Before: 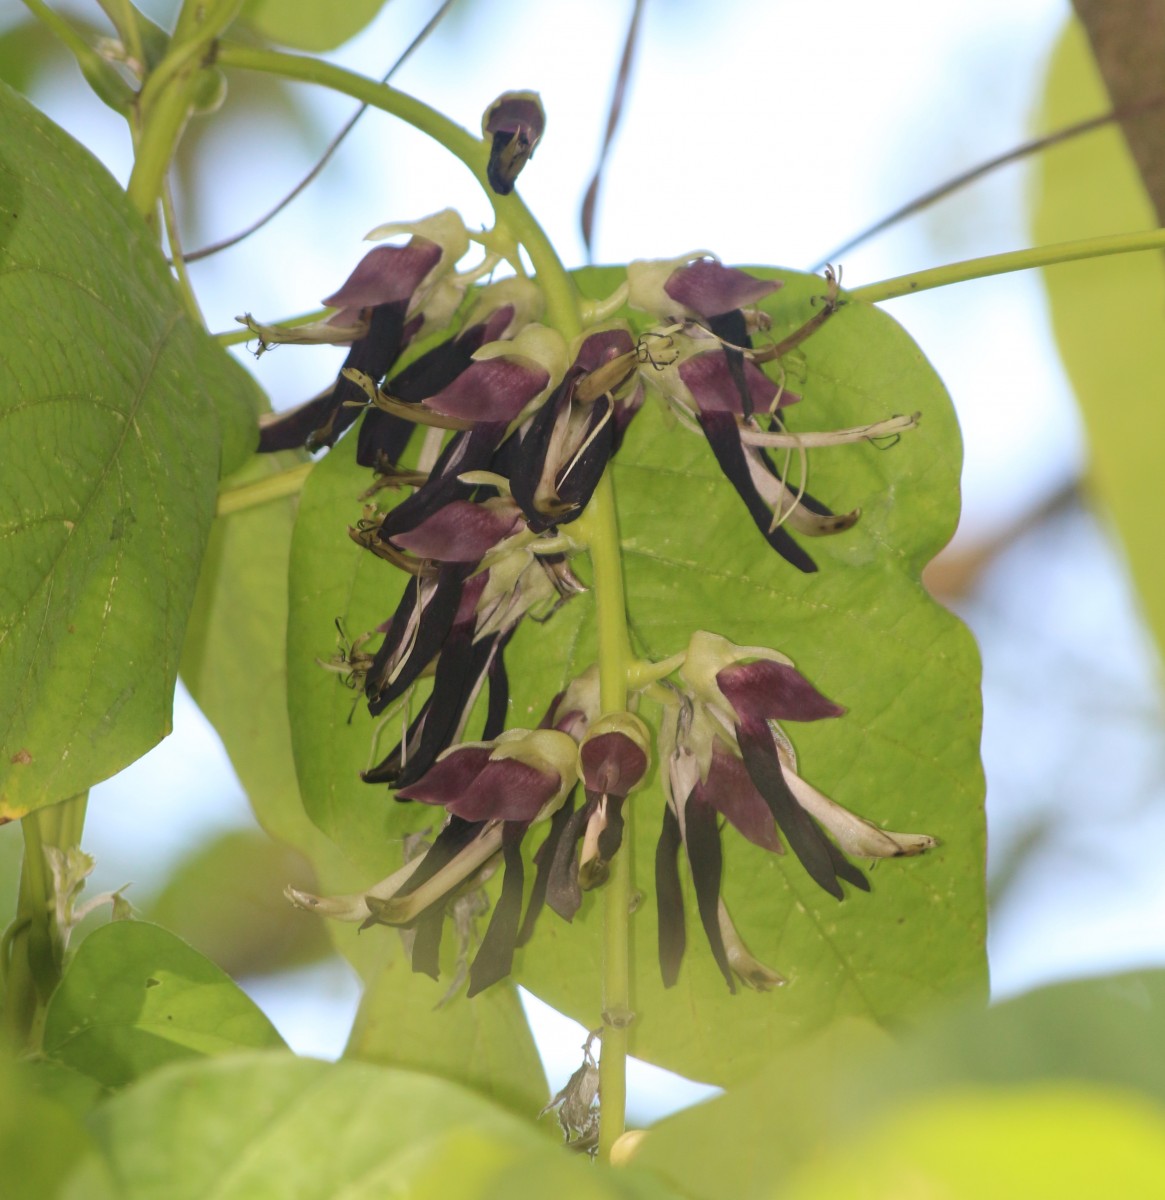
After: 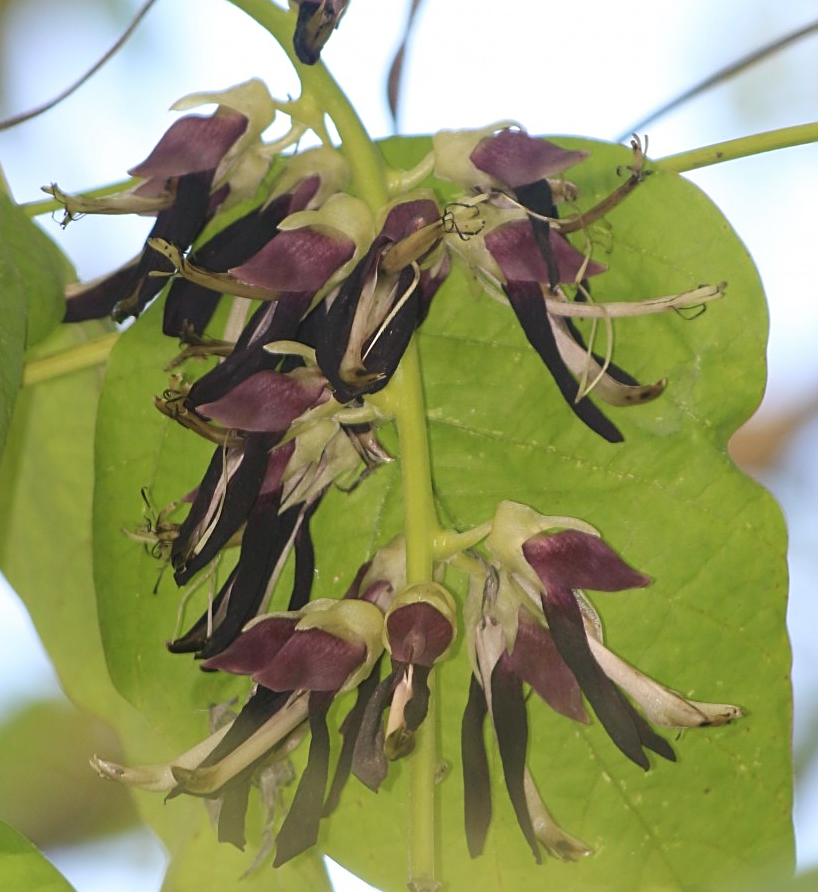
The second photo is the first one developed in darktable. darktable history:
crop and rotate: left 16.735%, top 10.902%, right 13.037%, bottom 14.719%
sharpen: on, module defaults
